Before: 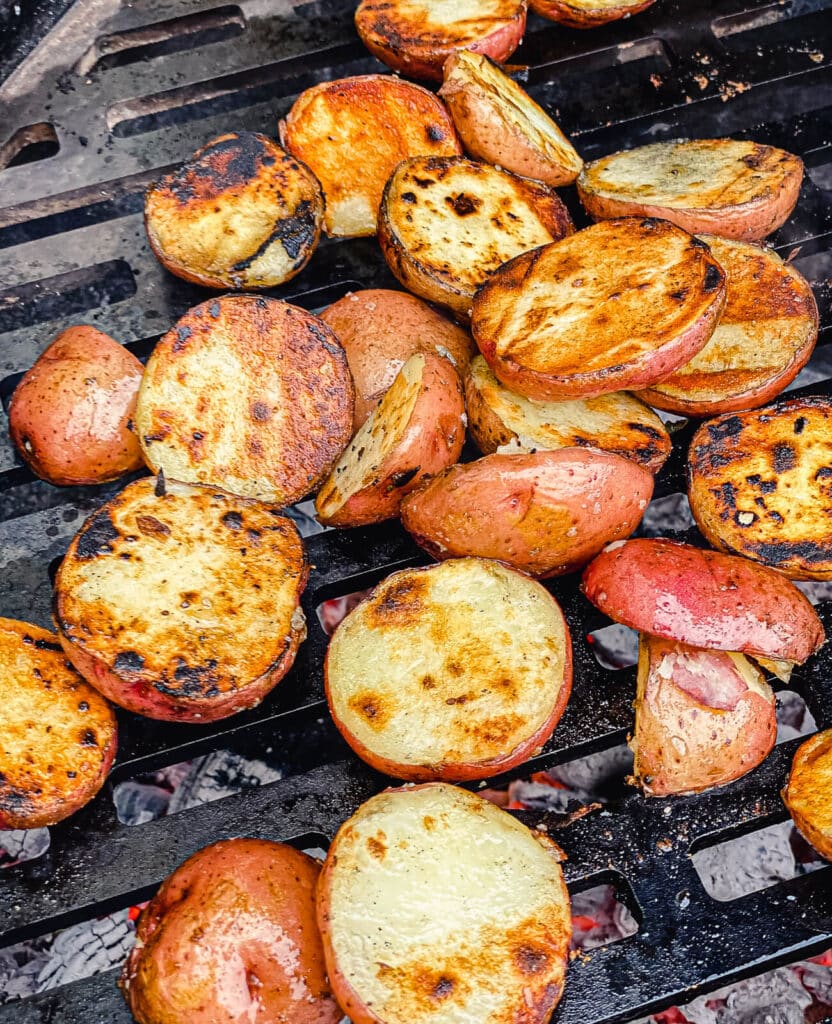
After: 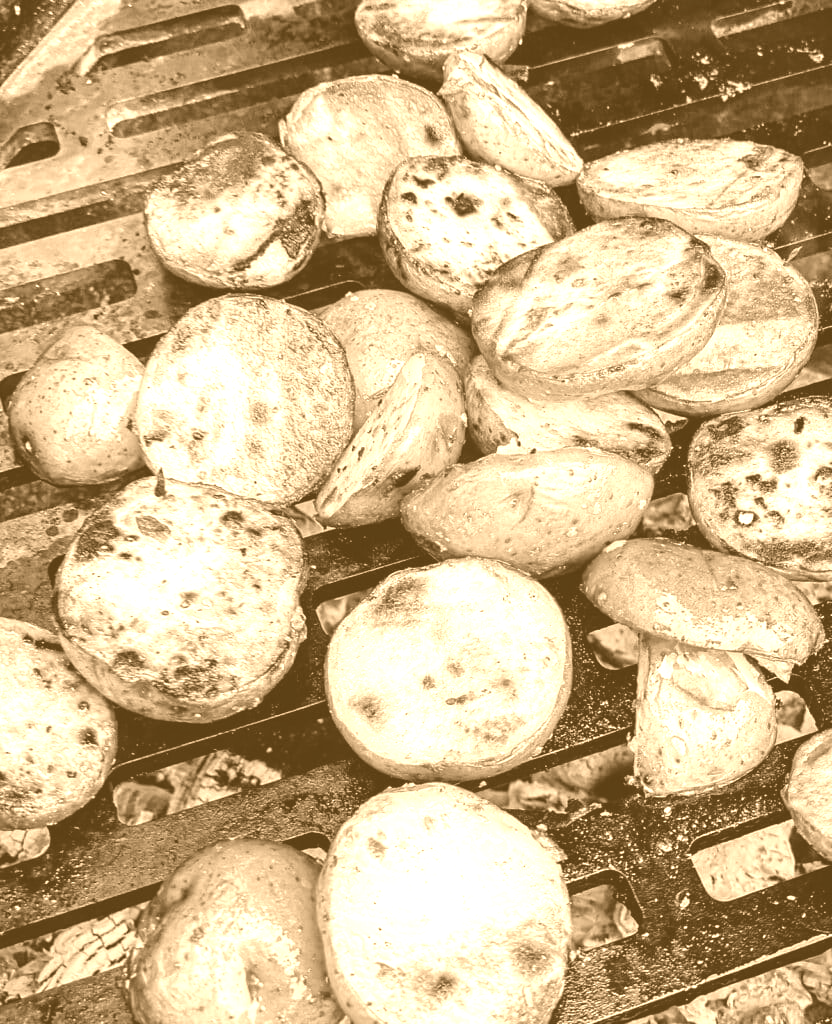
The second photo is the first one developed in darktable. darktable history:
color balance rgb: on, module defaults
colorize: hue 28.8°, source mix 100%
